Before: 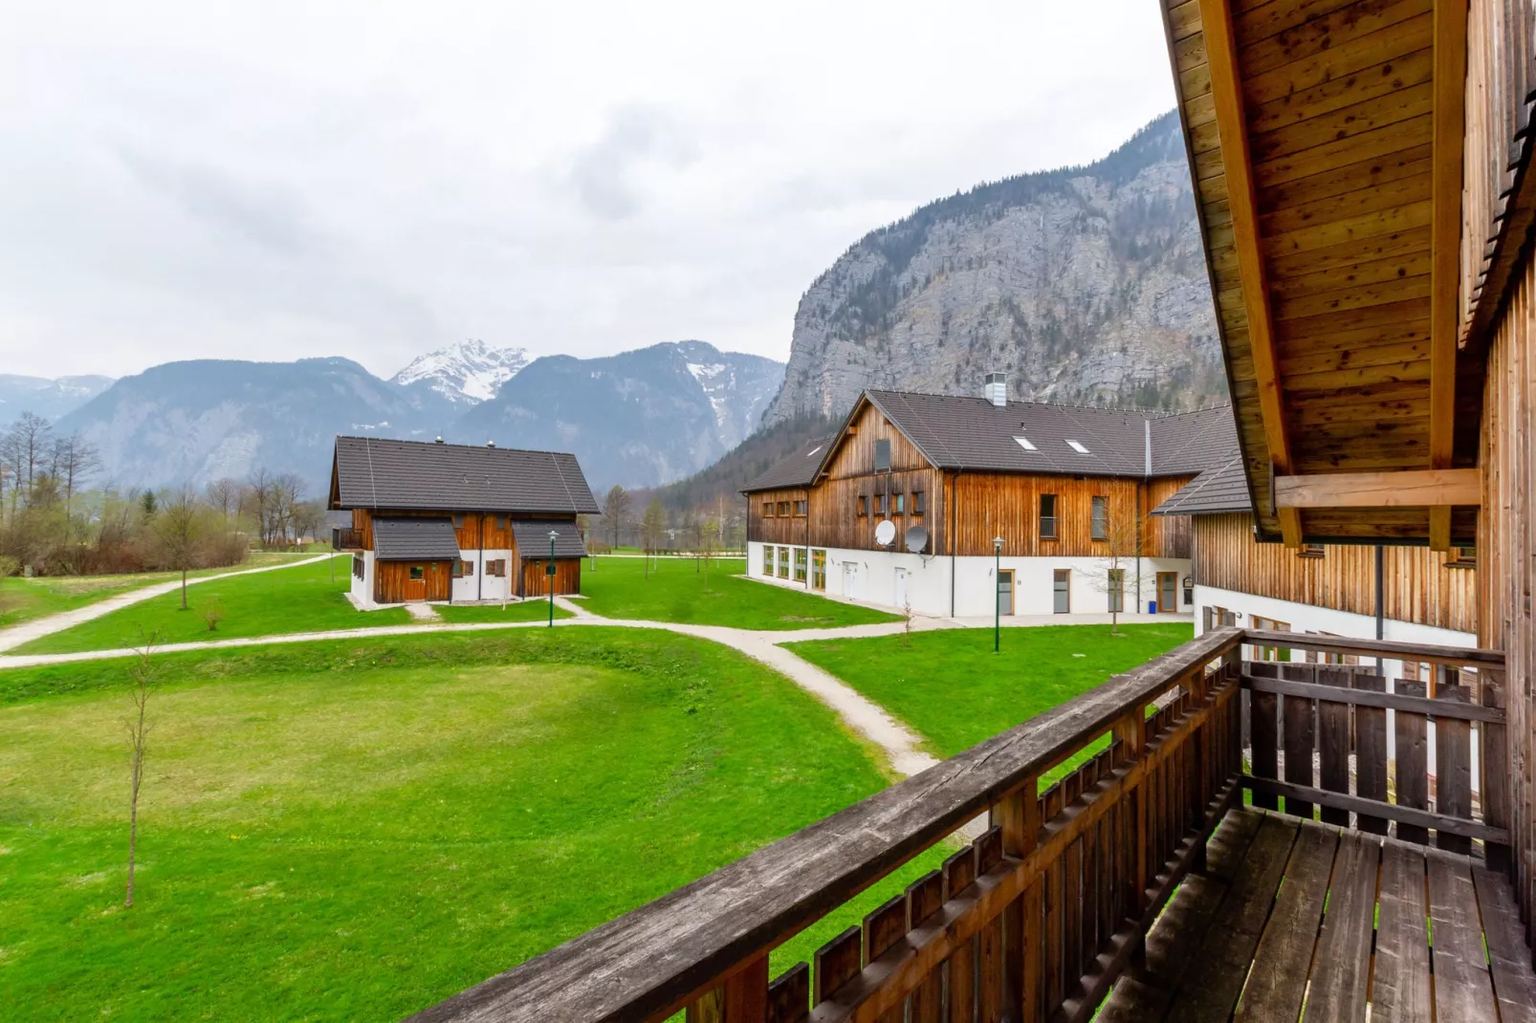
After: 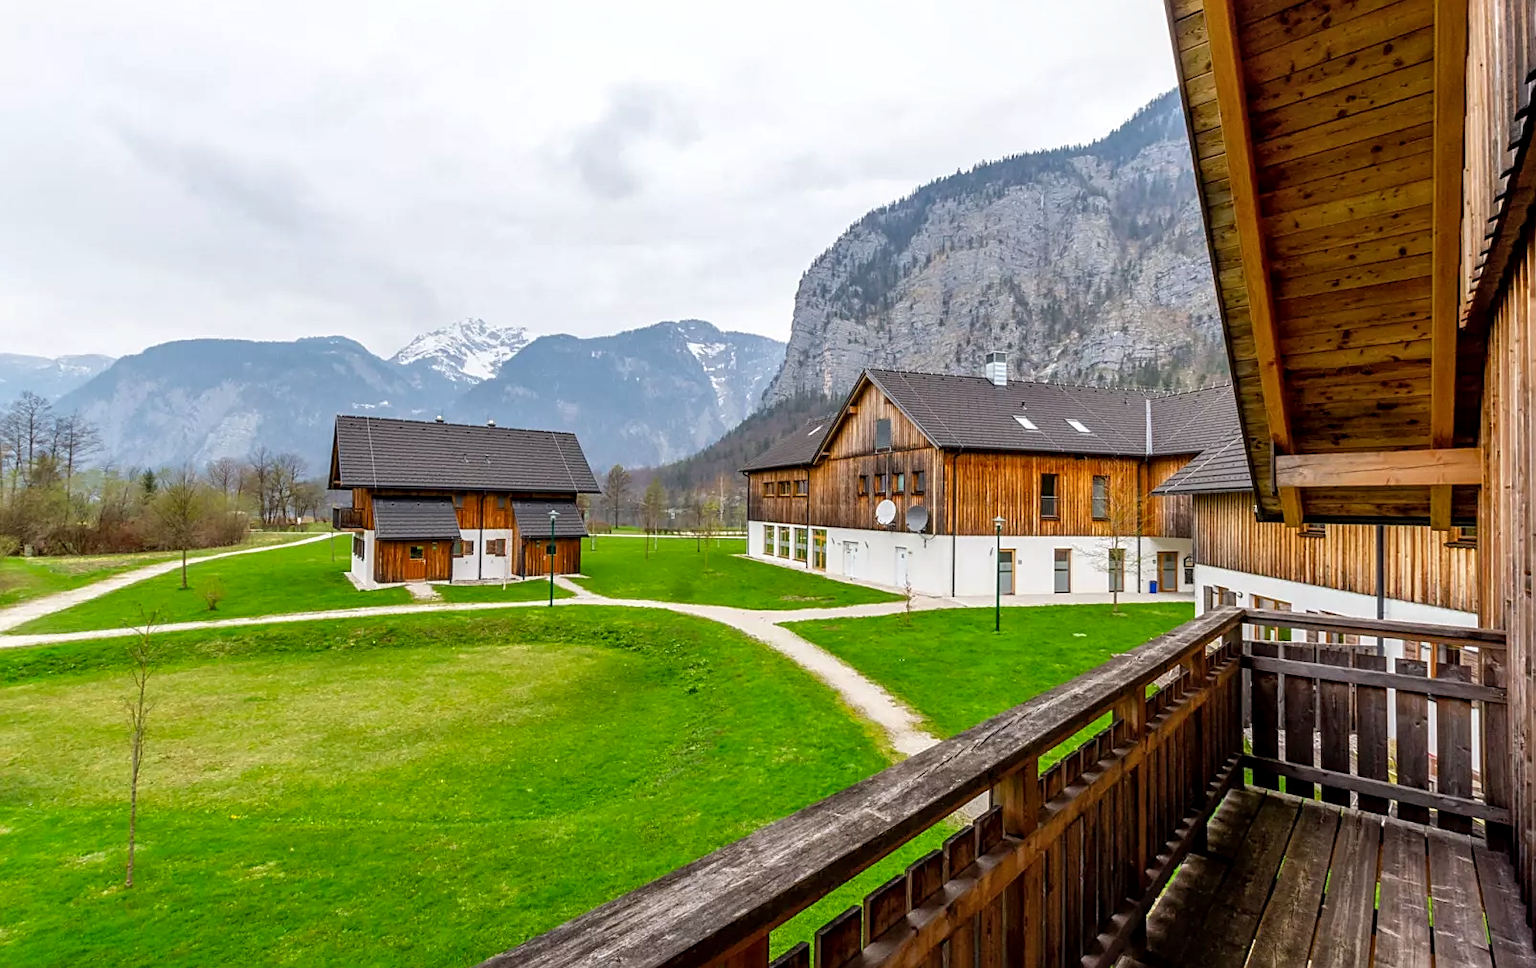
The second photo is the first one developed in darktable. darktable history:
crop and rotate: top 2.12%, bottom 3.244%
local contrast: on, module defaults
color balance rgb: perceptual saturation grading › global saturation 3.39%, global vibrance 15.134%
sharpen: on, module defaults
